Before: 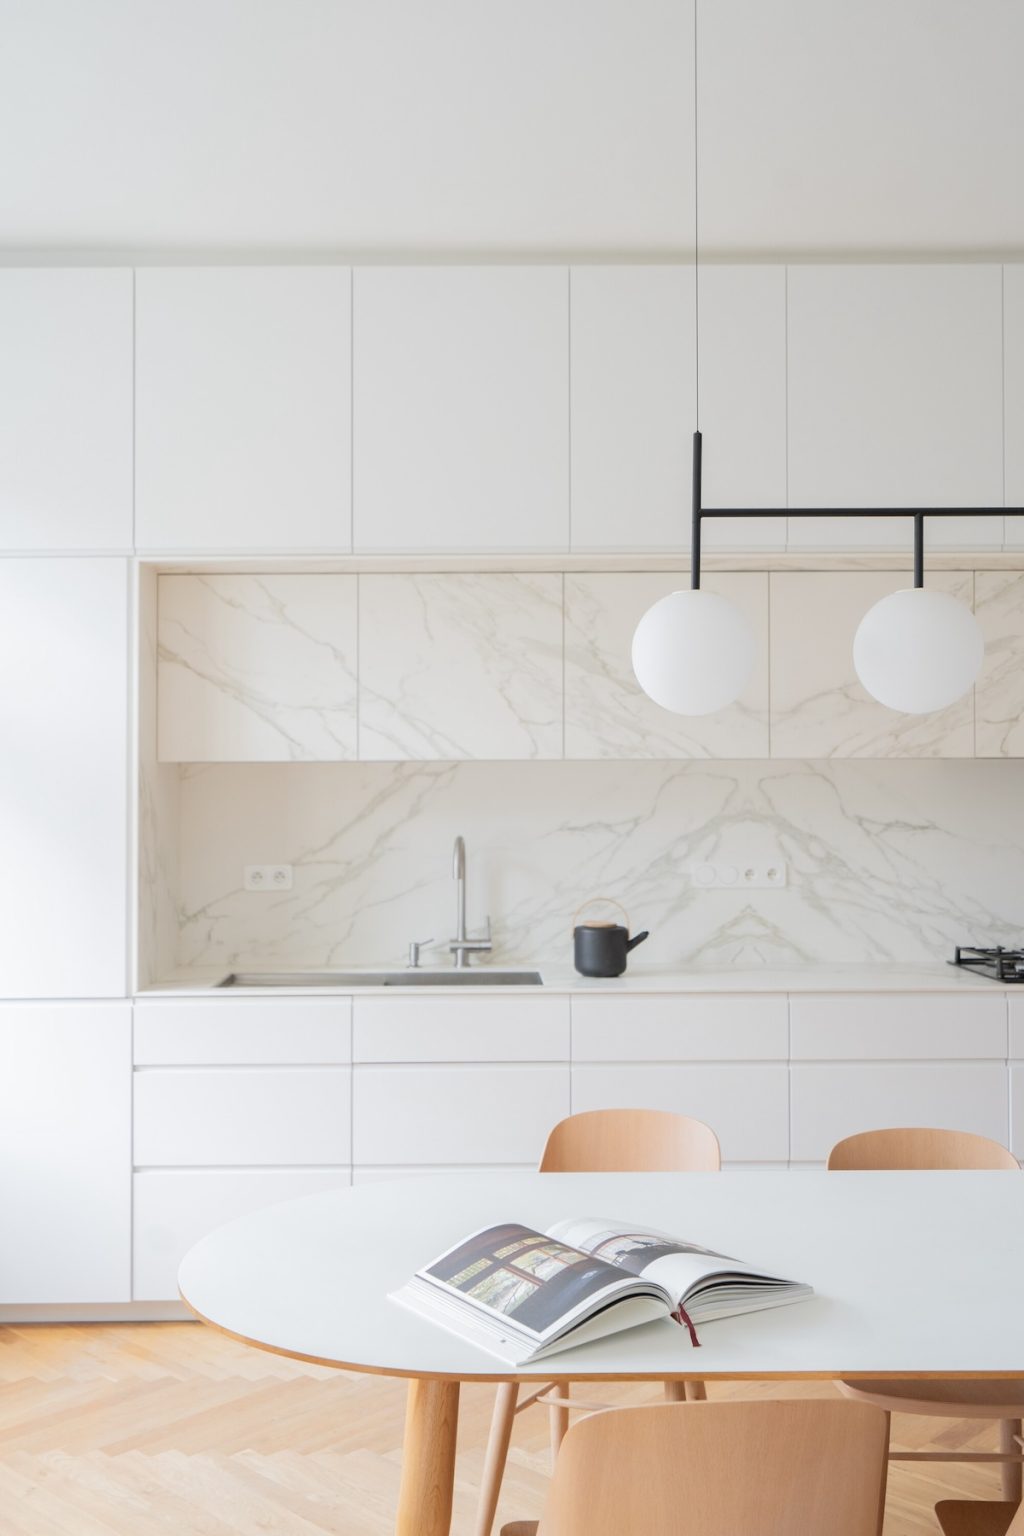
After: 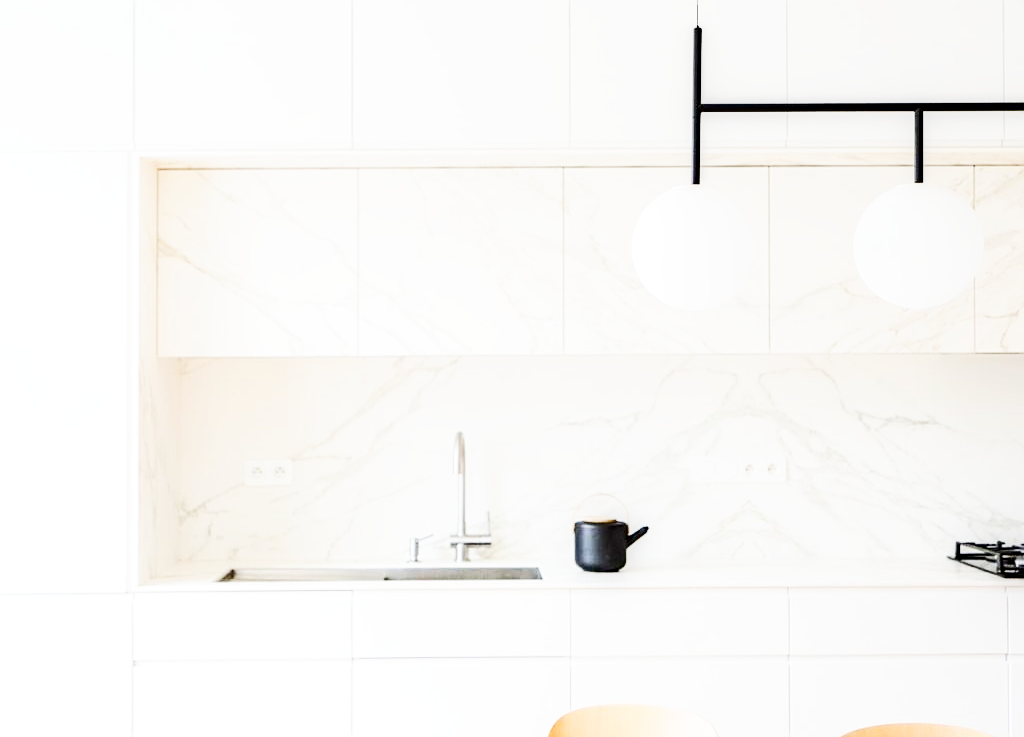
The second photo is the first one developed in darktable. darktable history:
tone curve: curves: ch0 [(0, 0) (0.055, 0.031) (0.282, 0.215) (0.729, 0.785) (1, 1)], color space Lab, independent channels, preserve colors none
sharpen: on, module defaults
crop and rotate: top 26.423%, bottom 25.548%
haze removal: strength 0.292, distance 0.256, compatibility mode true, adaptive false
base curve: curves: ch0 [(0, 0) (0.007, 0.004) (0.027, 0.03) (0.046, 0.07) (0.207, 0.54) (0.442, 0.872) (0.673, 0.972) (1, 1)], preserve colors none
local contrast: highlights 26%, shadows 77%, midtone range 0.744
